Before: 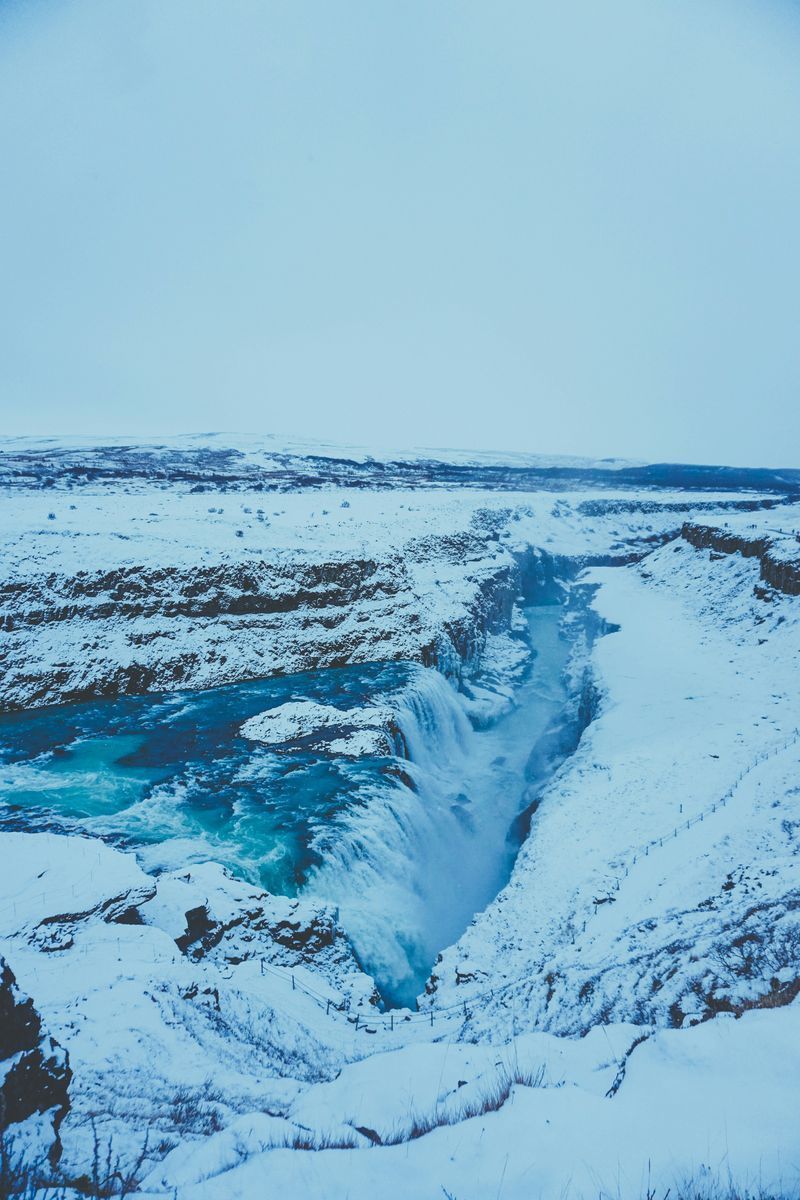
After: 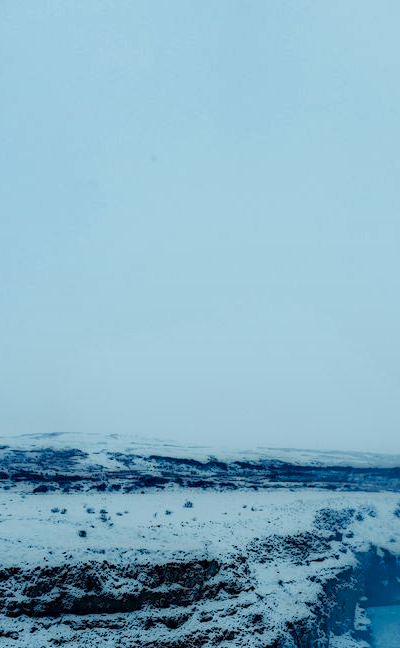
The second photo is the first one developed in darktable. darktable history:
crop: left 19.726%, right 30.237%, bottom 45.937%
local contrast: highlights 4%, shadows 204%, detail 164%, midtone range 0.008
